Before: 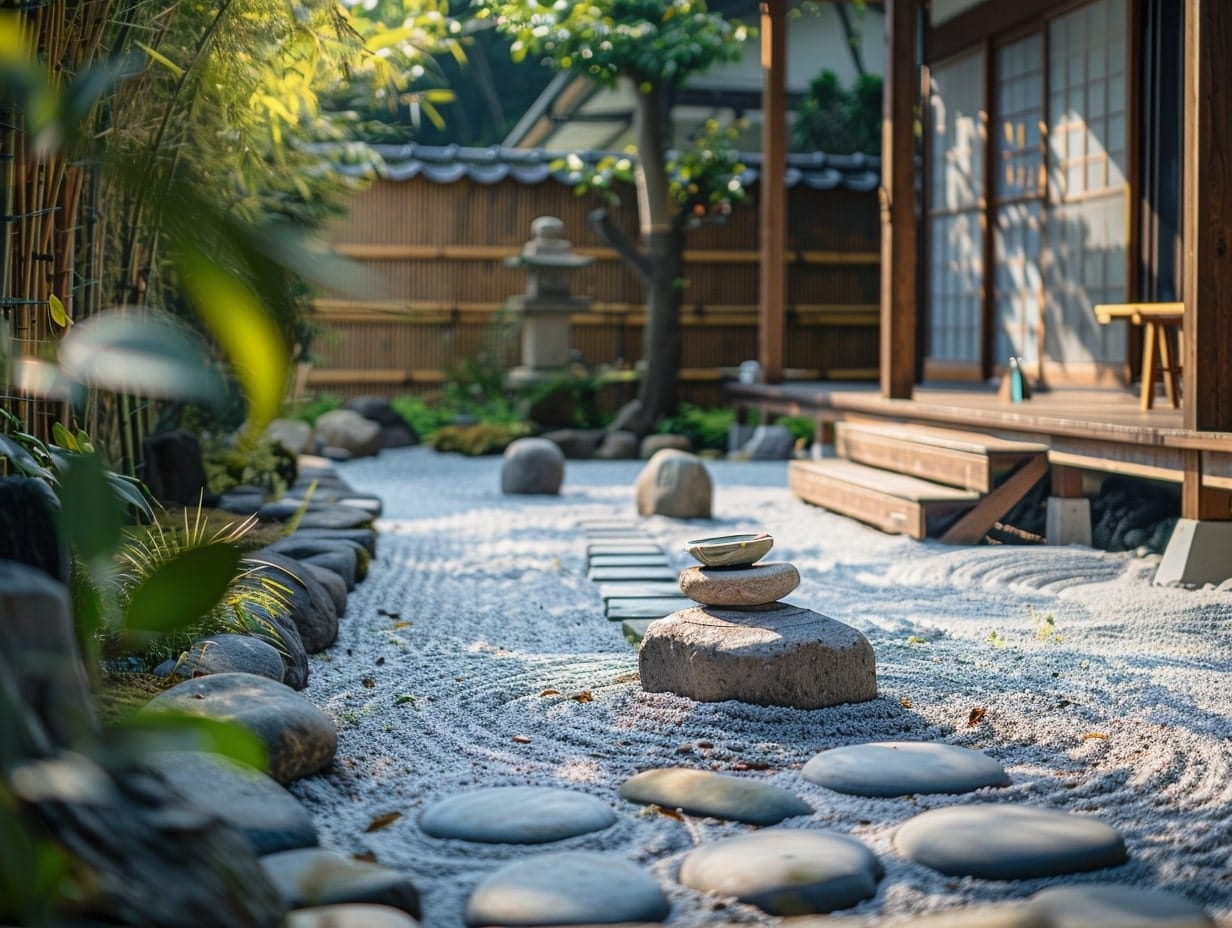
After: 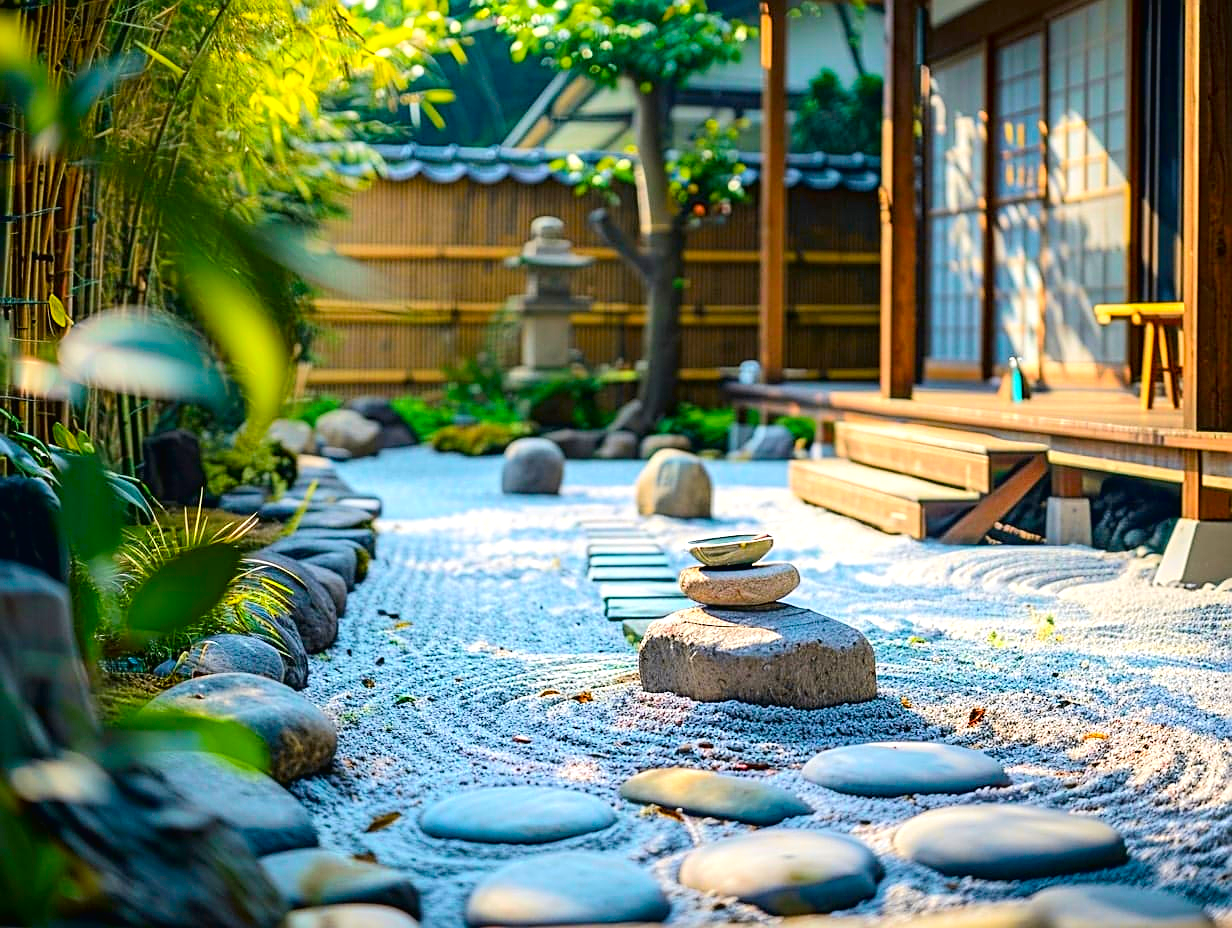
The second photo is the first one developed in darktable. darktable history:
tone curve: curves: ch0 [(0, 0.013) (0.054, 0.018) (0.205, 0.191) (0.289, 0.292) (0.39, 0.424) (0.493, 0.551) (0.666, 0.743) (0.795, 0.841) (1, 0.998)]; ch1 [(0, 0) (0.385, 0.343) (0.439, 0.415) (0.494, 0.495) (0.501, 0.501) (0.51, 0.509) (0.548, 0.554) (0.586, 0.614) (0.66, 0.706) (0.783, 0.804) (1, 1)]; ch2 [(0, 0) (0.304, 0.31) (0.403, 0.399) (0.441, 0.428) (0.47, 0.469) (0.498, 0.496) (0.524, 0.538) (0.566, 0.579) (0.633, 0.665) (0.7, 0.711) (1, 1)], color space Lab, independent channels, preserve colors none
color balance rgb: linear chroma grading › global chroma 24.904%, perceptual saturation grading › global saturation 24.955%, perceptual brilliance grading › global brilliance 10.139%, perceptual brilliance grading › shadows 15.79%
sharpen: on, module defaults
